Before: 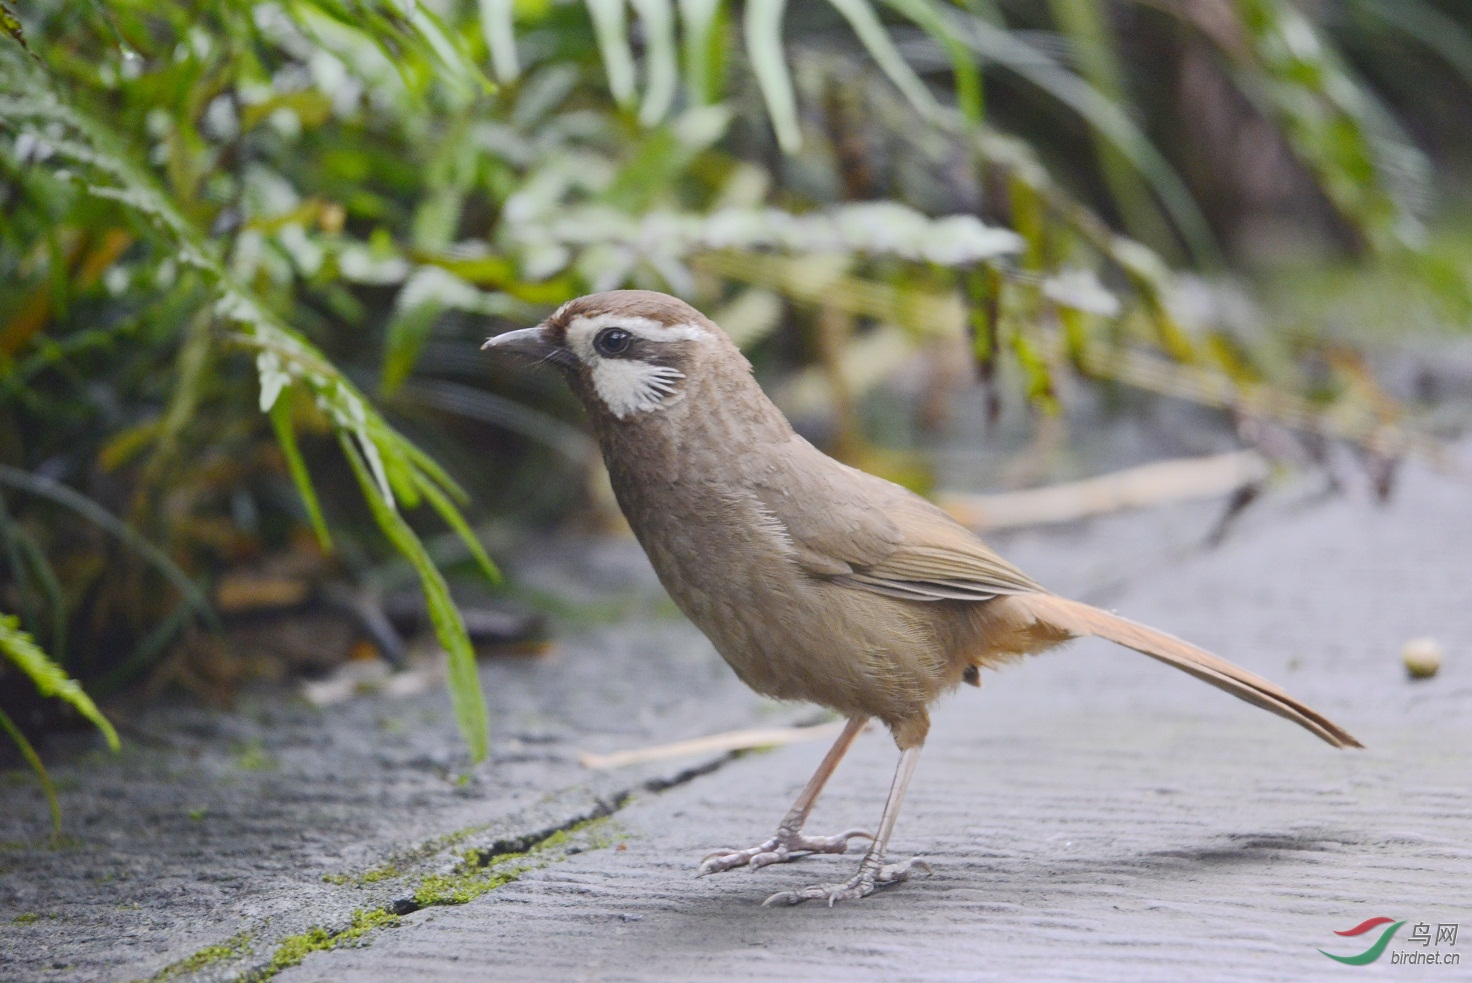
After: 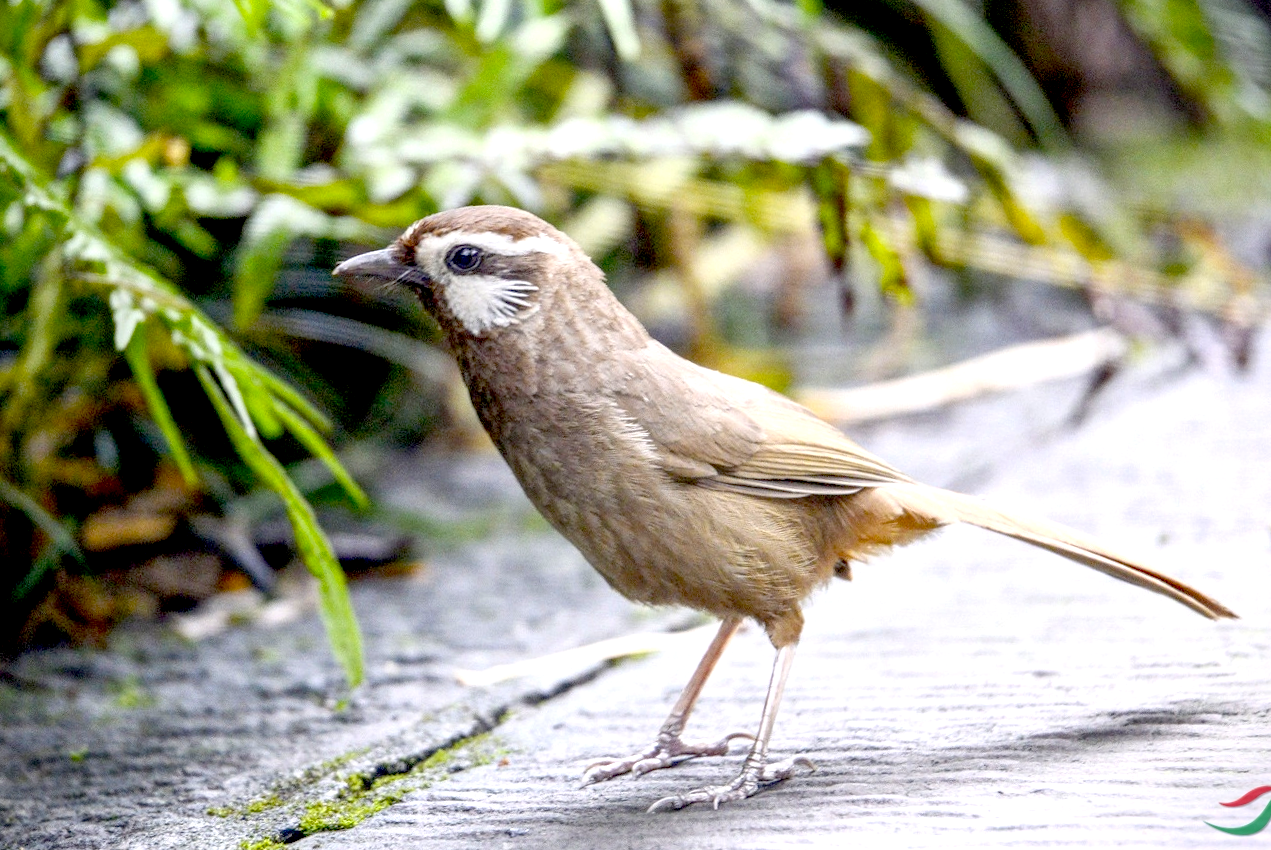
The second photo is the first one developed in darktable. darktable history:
local contrast: highlights 6%, shadows 2%, detail 133%
vignetting: fall-off start 100.67%, brightness -0.31, saturation -0.049, center (-0.076, 0.067), width/height ratio 1.306, dithering 8-bit output, unbound false
tone equalizer: on, module defaults
exposure: black level correction 0.035, exposure 0.904 EV, compensate highlight preservation false
crop and rotate: angle 3.5°, left 5.904%, top 5.717%
